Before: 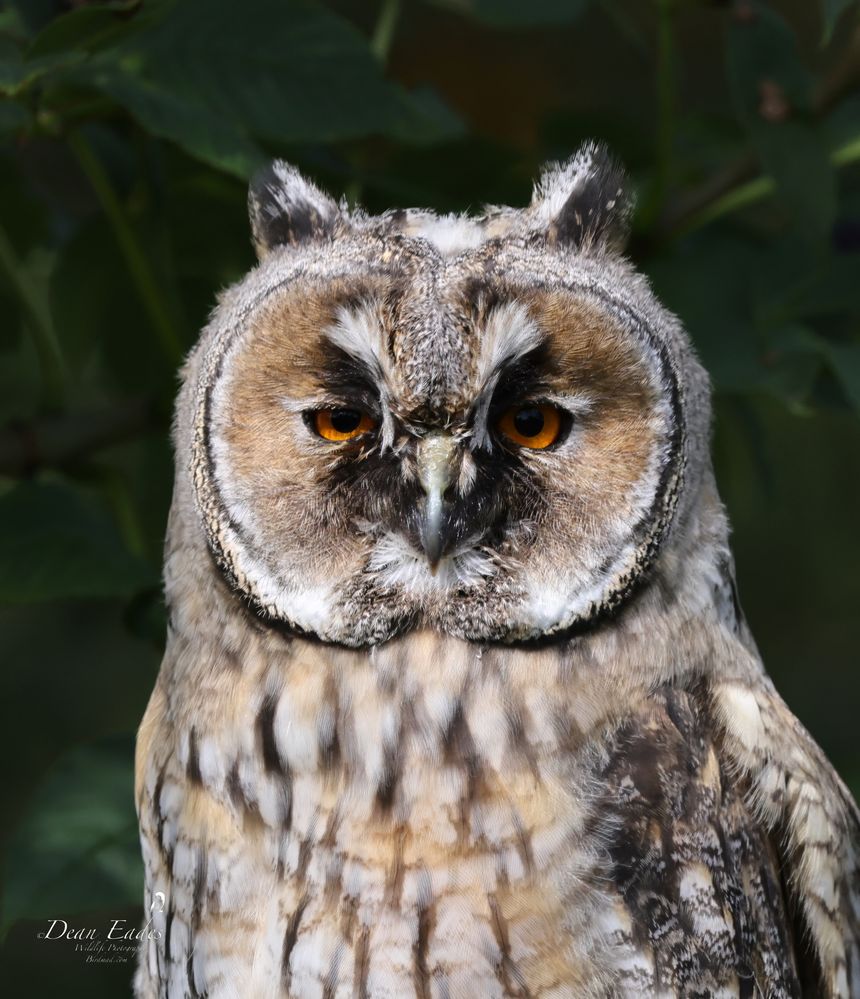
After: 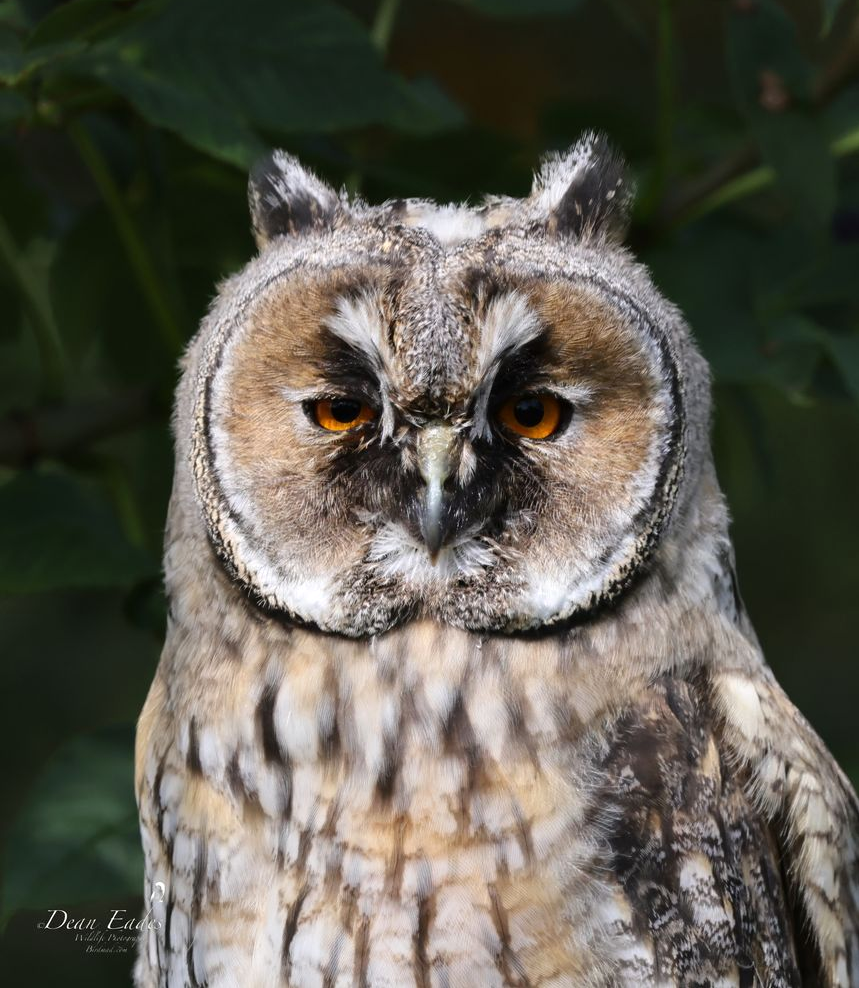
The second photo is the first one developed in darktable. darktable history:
levels: levels [0, 0.492, 0.984]
crop: top 1.049%, right 0.001%
